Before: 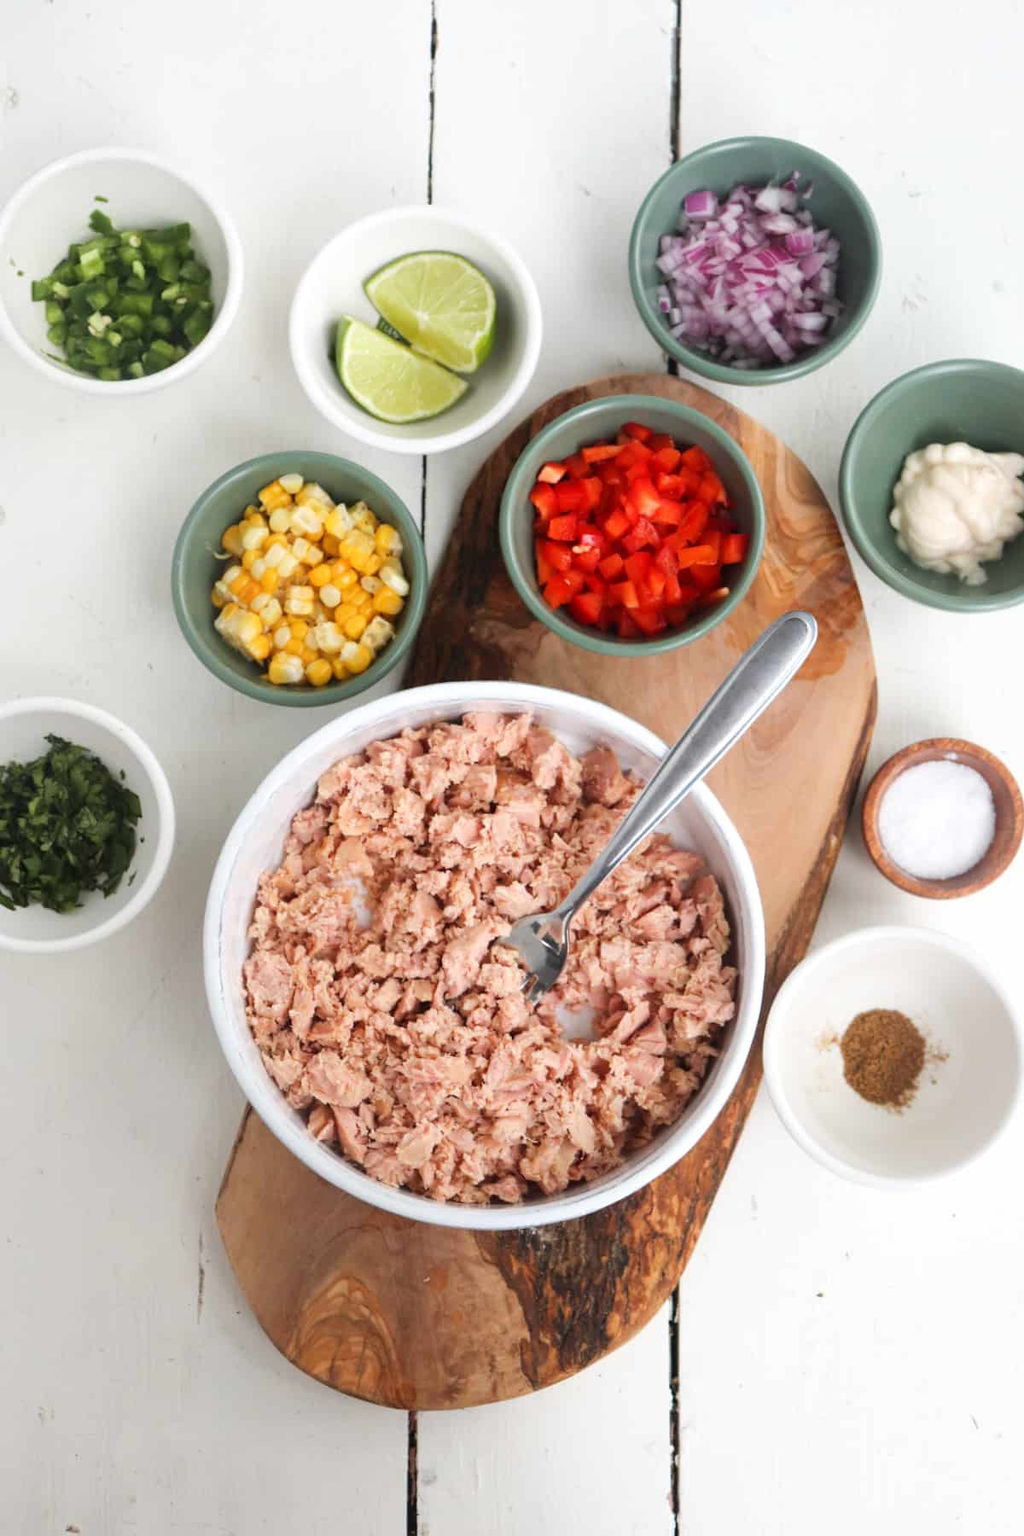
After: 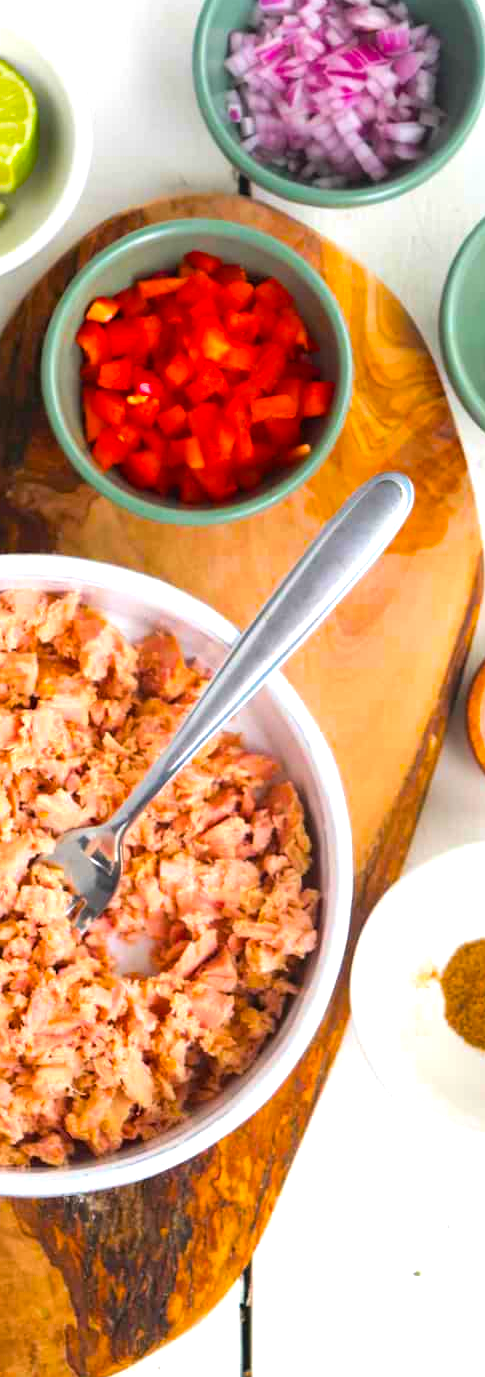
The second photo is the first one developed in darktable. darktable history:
crop: left 45.382%, top 13.589%, right 14.146%, bottom 9.879%
color balance rgb: linear chroma grading › global chroma 14.606%, perceptual saturation grading › global saturation 60.793%, perceptual saturation grading › highlights 19.447%, perceptual saturation grading › shadows -49.589%, perceptual brilliance grading › global brilliance 10.191%, perceptual brilliance grading › shadows 14.483%, global vibrance 10.946%
